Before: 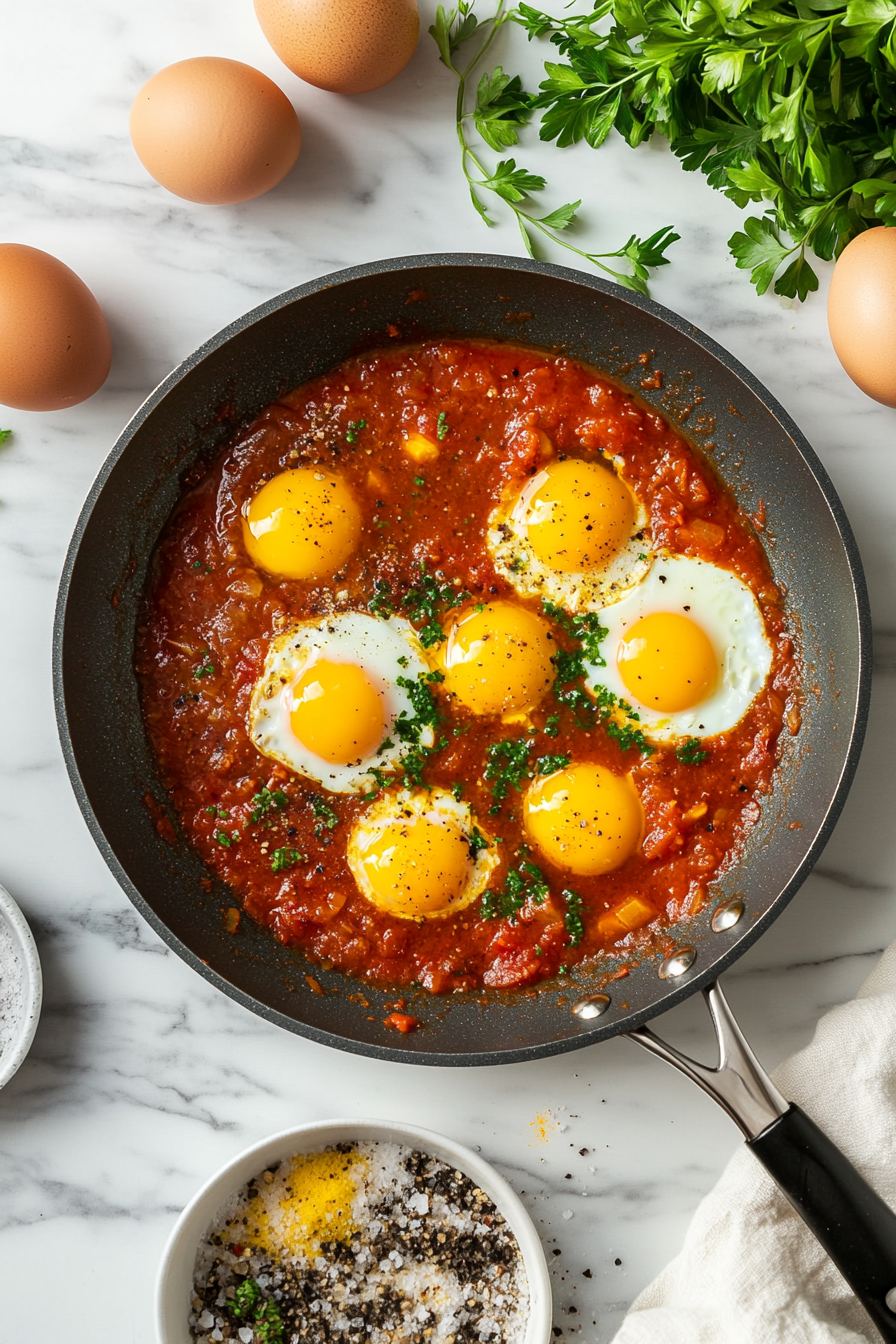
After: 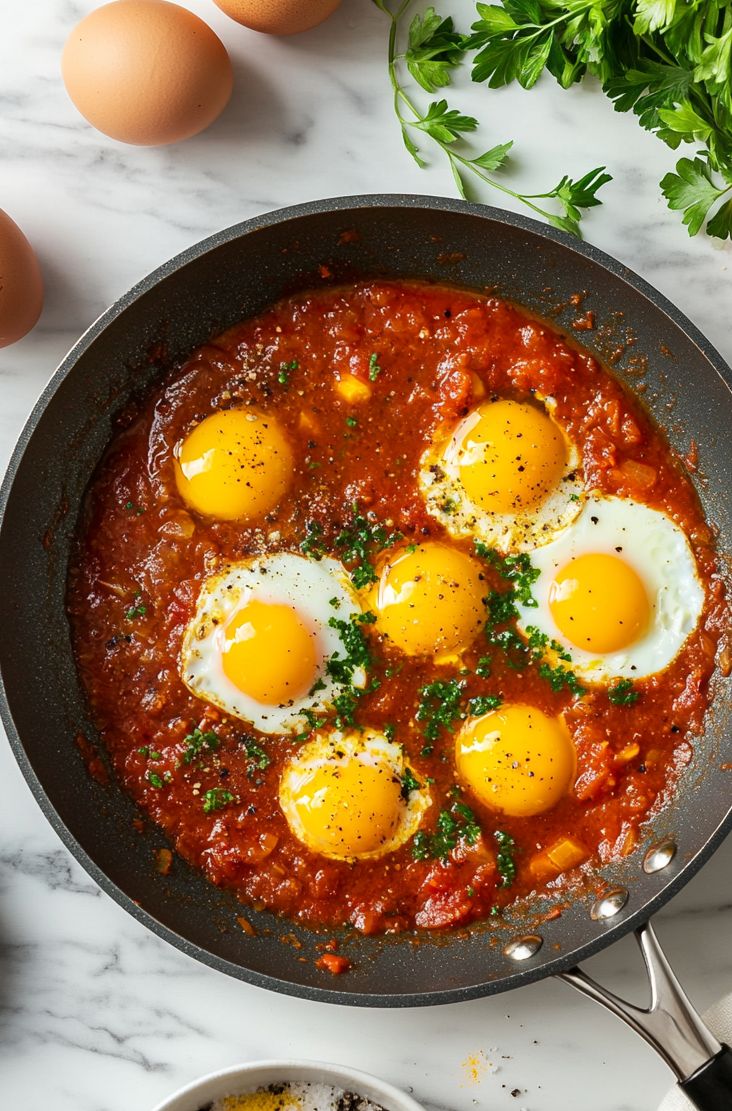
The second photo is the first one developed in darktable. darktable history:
crop and rotate: left 7.657%, top 4.397%, right 10.603%, bottom 12.908%
